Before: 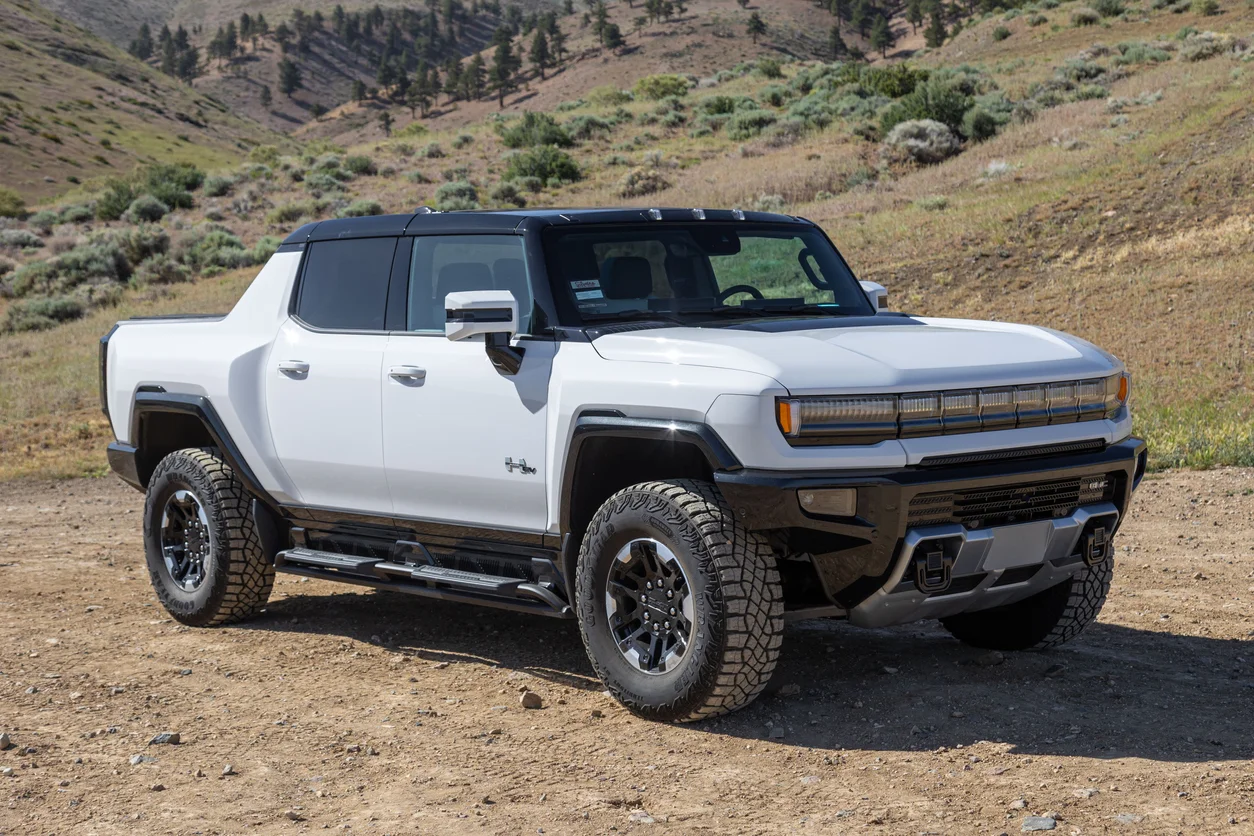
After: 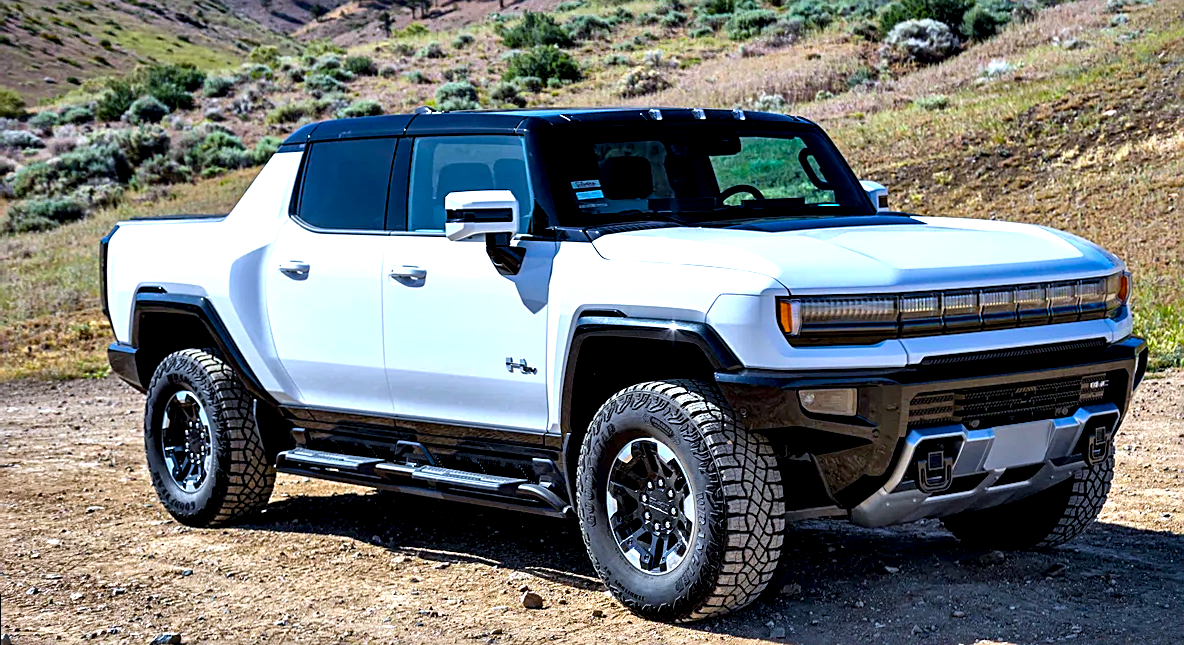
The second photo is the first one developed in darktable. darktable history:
color calibration: illuminant as shot in camera, x 0.369, y 0.376, temperature 4323.63 K
exposure: exposure 0.206 EV, compensate highlight preservation false
crop and rotate: angle 0.083°, top 12.064%, right 5.663%, bottom 10.923%
color balance rgb: linear chroma grading › global chroma 19.806%, perceptual saturation grading › global saturation 31.238%
sharpen: on, module defaults
local contrast: mode bilateral grid, contrast 50, coarseness 49, detail 150%, midtone range 0.2
contrast equalizer: octaves 7, y [[0.6 ×6], [0.55 ×6], [0 ×6], [0 ×6], [0 ×6]]
